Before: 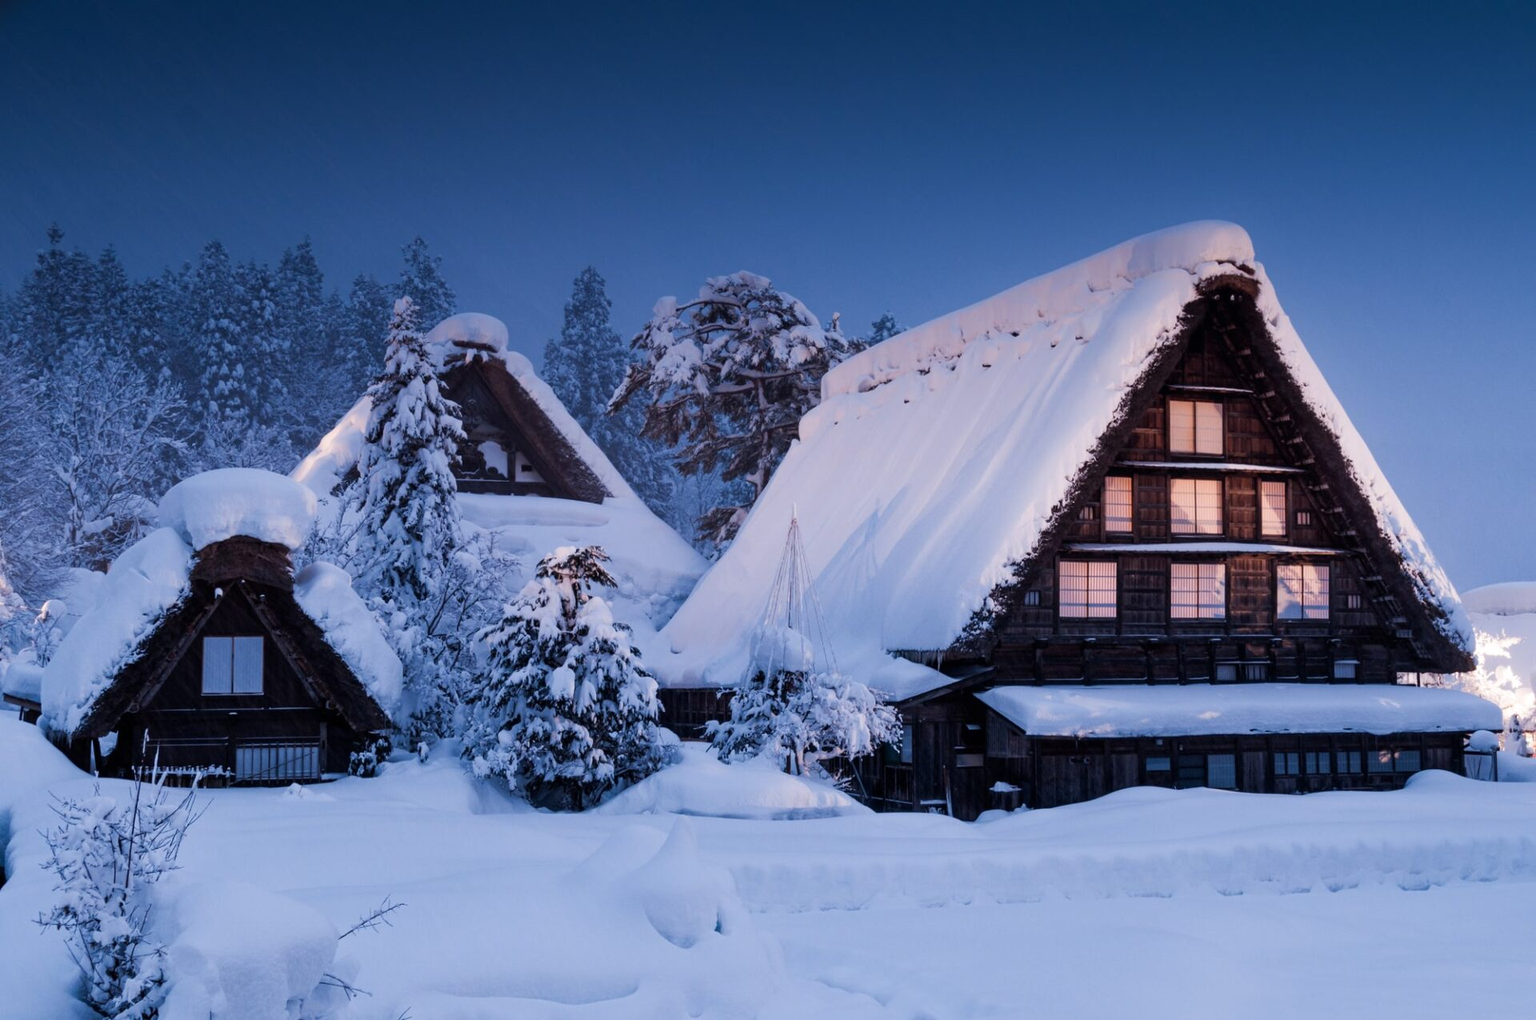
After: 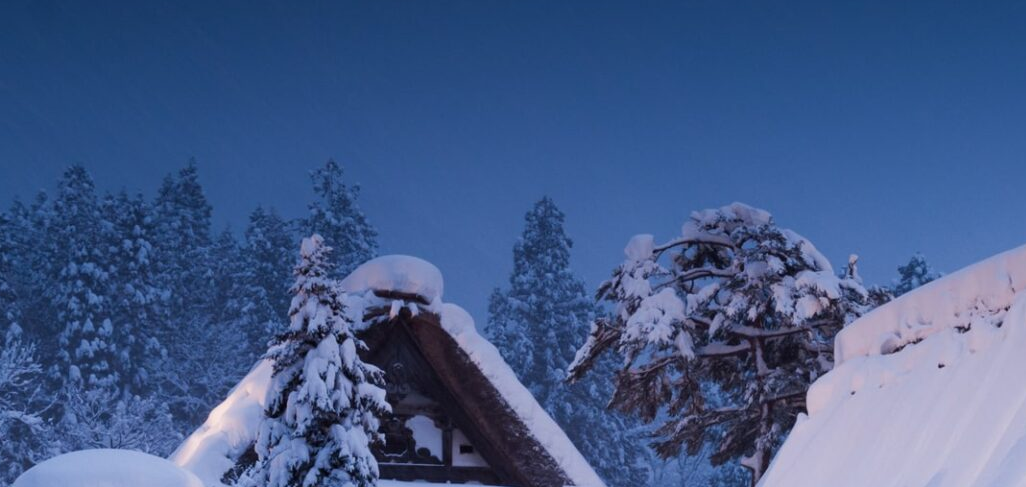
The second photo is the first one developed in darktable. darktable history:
crop: left 10.038%, top 10.71%, right 36.521%, bottom 51.077%
